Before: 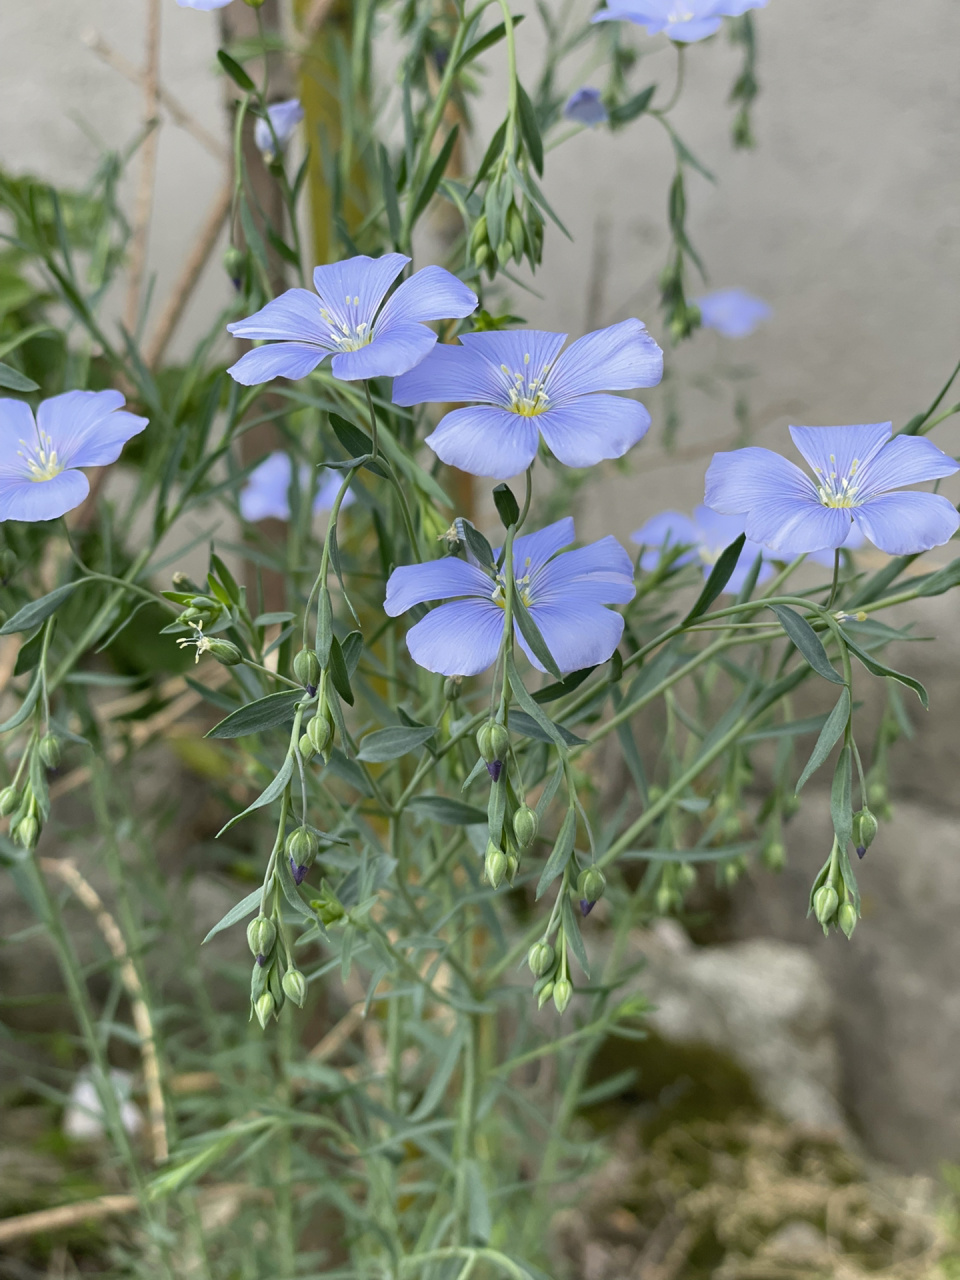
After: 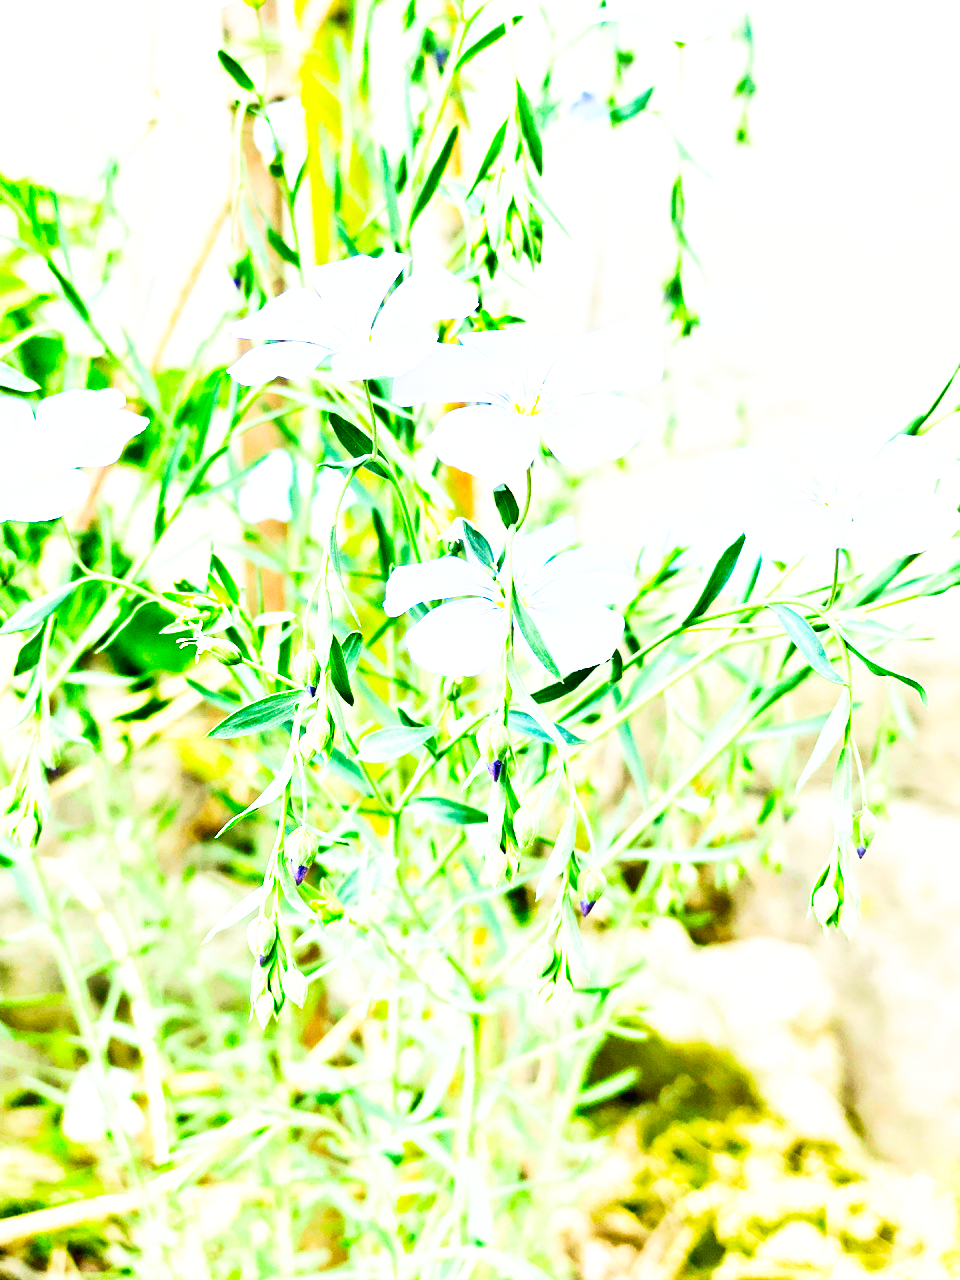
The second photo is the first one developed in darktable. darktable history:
base curve: curves: ch0 [(0, 0) (0.007, 0.004) (0.027, 0.03) (0.046, 0.07) (0.207, 0.54) (0.442, 0.872) (0.673, 0.972) (1, 1)], preserve colors none
contrast brightness saturation: contrast 0.202, brightness 0.193, saturation 0.808
contrast equalizer: y [[0.511, 0.558, 0.631, 0.632, 0.559, 0.512], [0.5 ×6], [0.507, 0.559, 0.627, 0.644, 0.647, 0.647], [0 ×6], [0 ×6]]
exposure: black level correction 0.001, exposure 1.646 EV, compensate exposure bias true, compensate highlight preservation false
